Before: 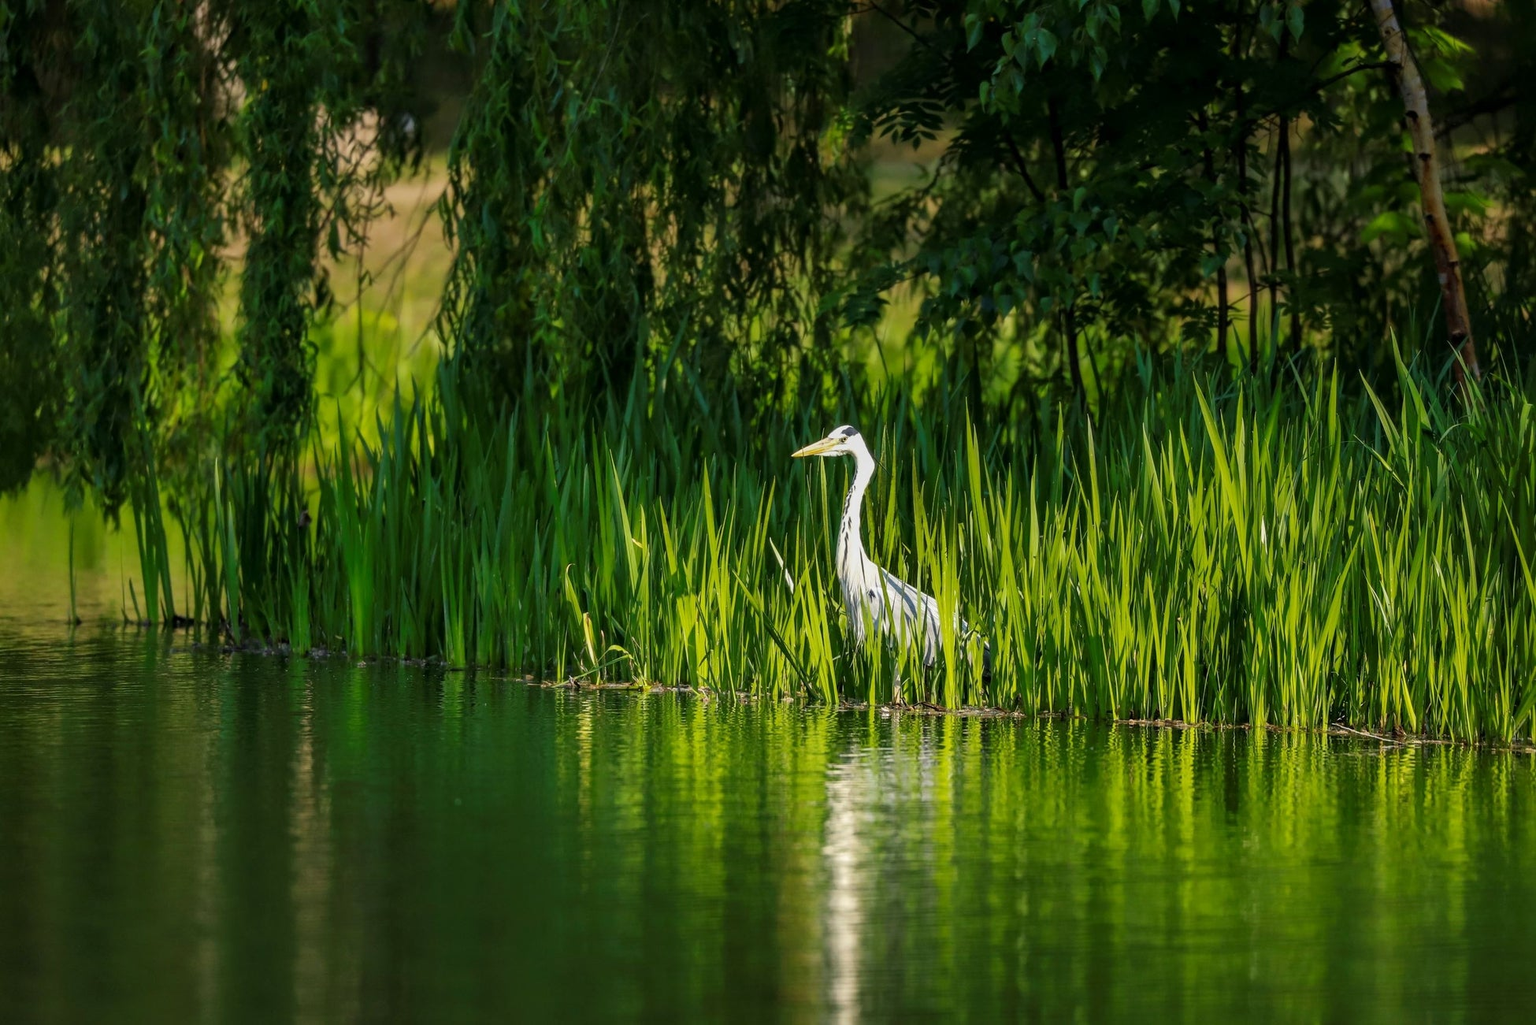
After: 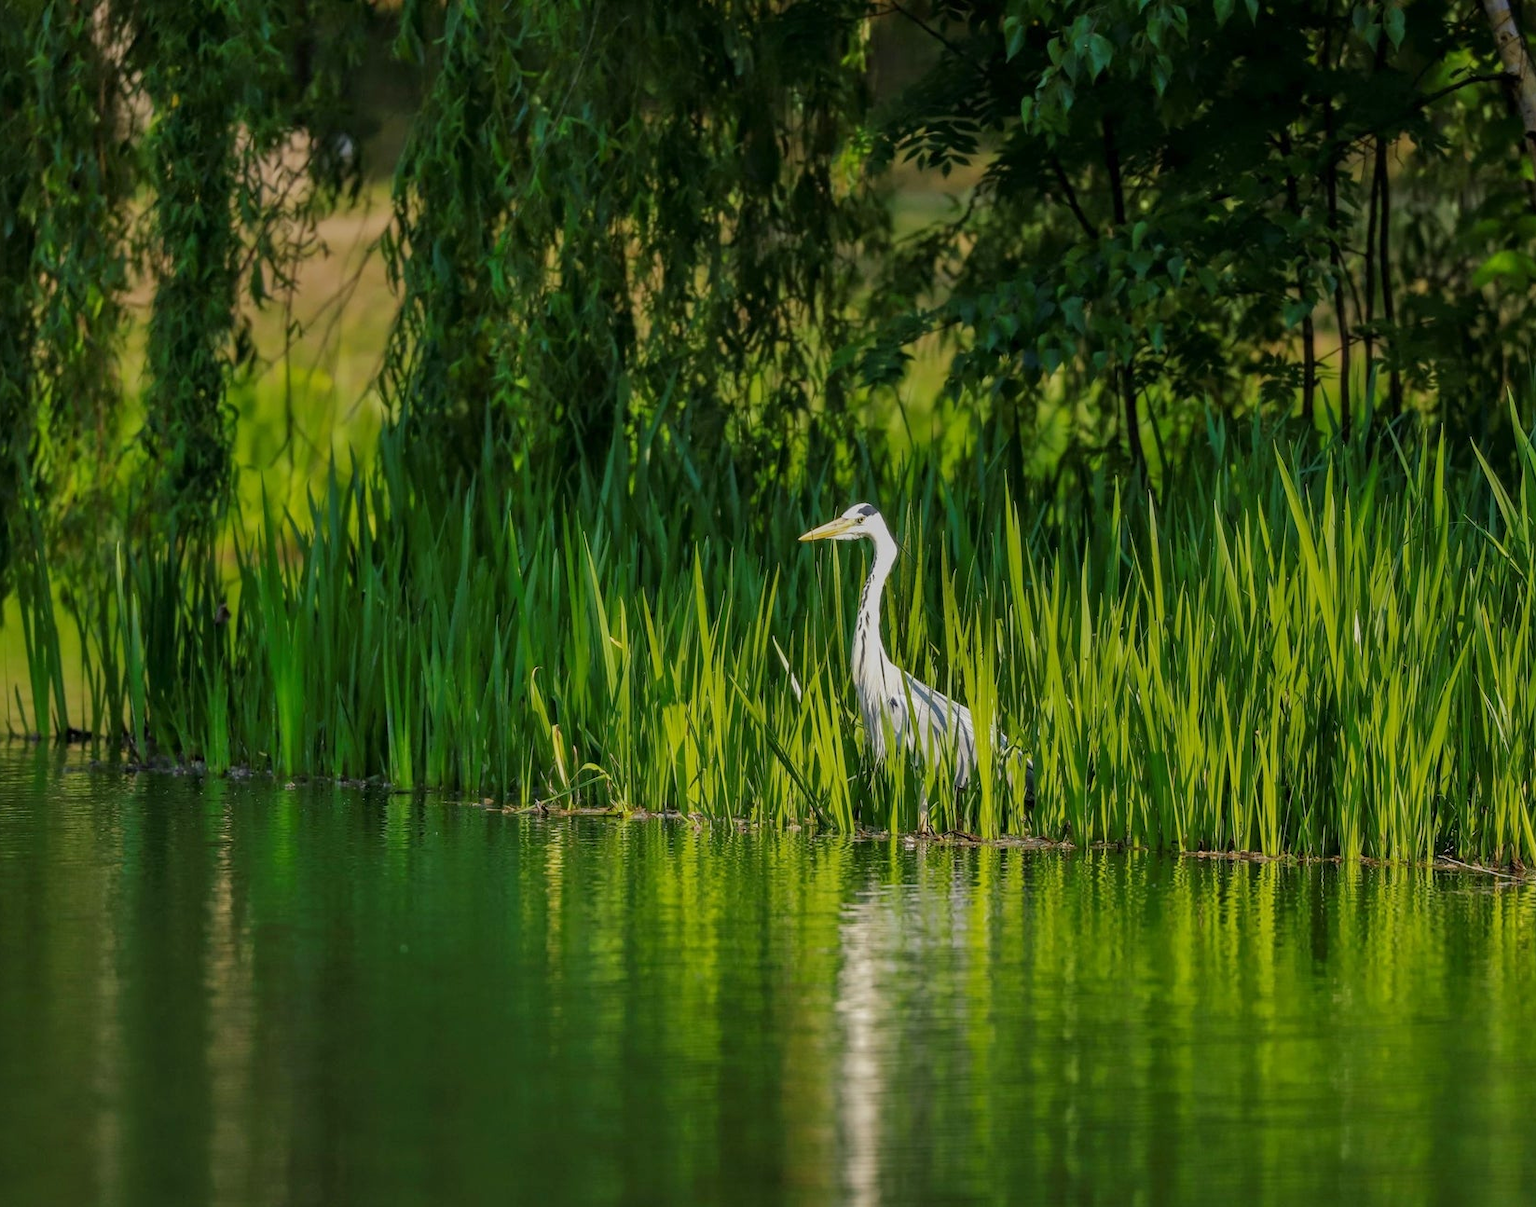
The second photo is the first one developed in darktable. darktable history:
crop: left 7.598%, right 7.873%
tone equalizer: -8 EV 0.25 EV, -7 EV 0.417 EV, -6 EV 0.417 EV, -5 EV 0.25 EV, -3 EV -0.25 EV, -2 EV -0.417 EV, -1 EV -0.417 EV, +0 EV -0.25 EV, edges refinement/feathering 500, mask exposure compensation -1.57 EV, preserve details guided filter
